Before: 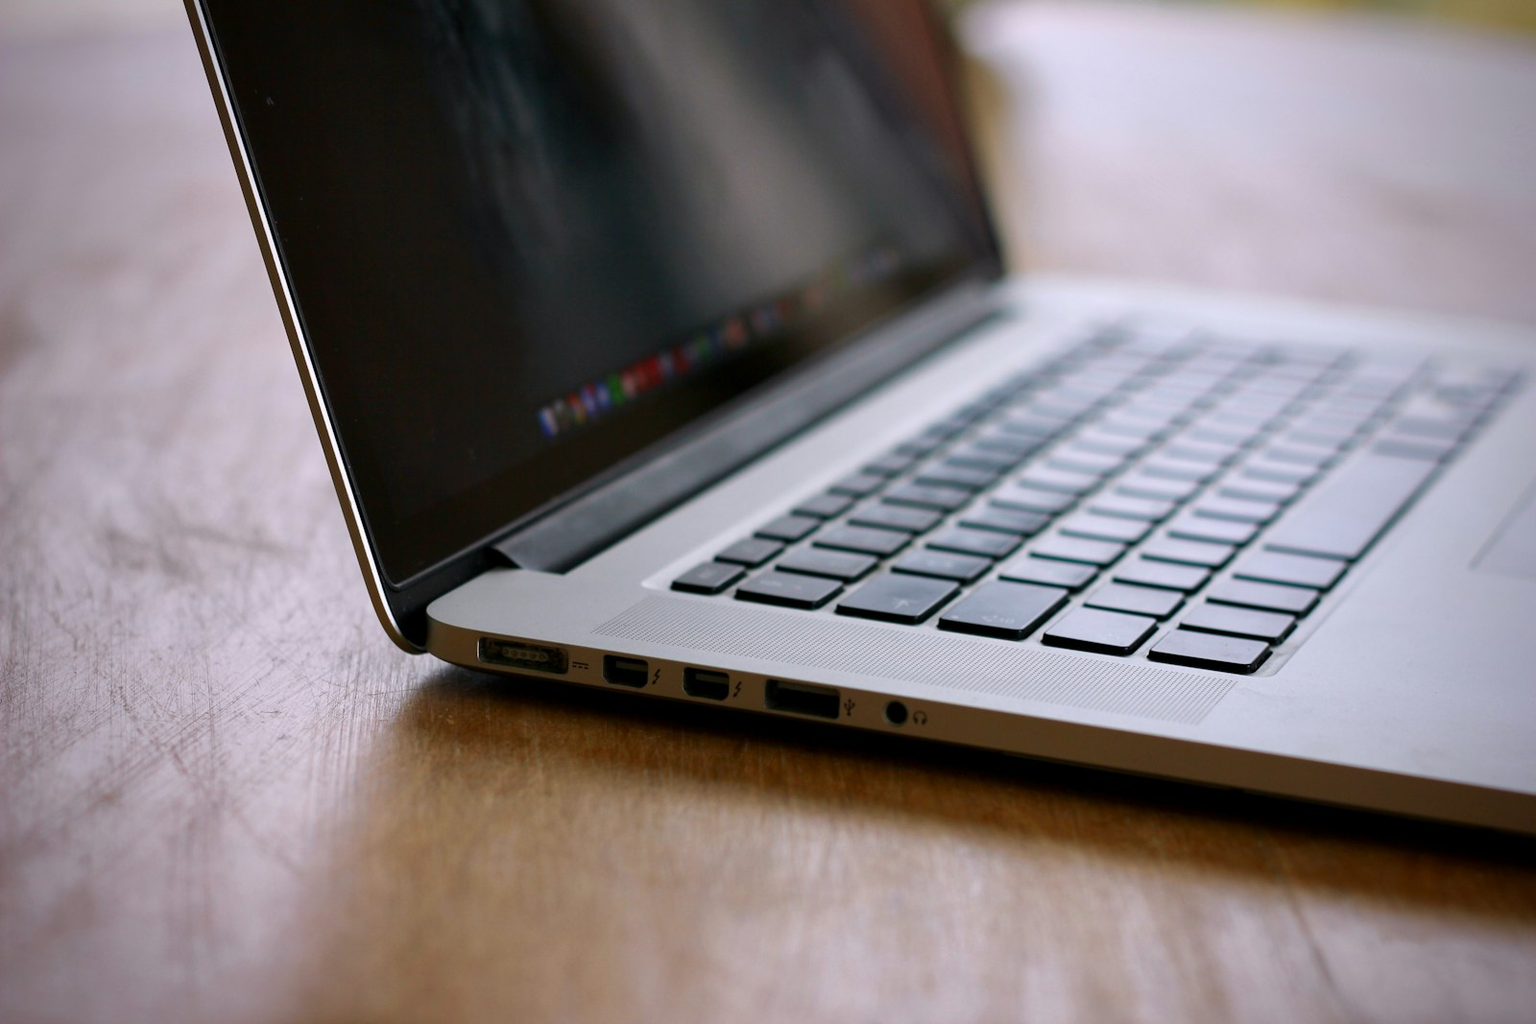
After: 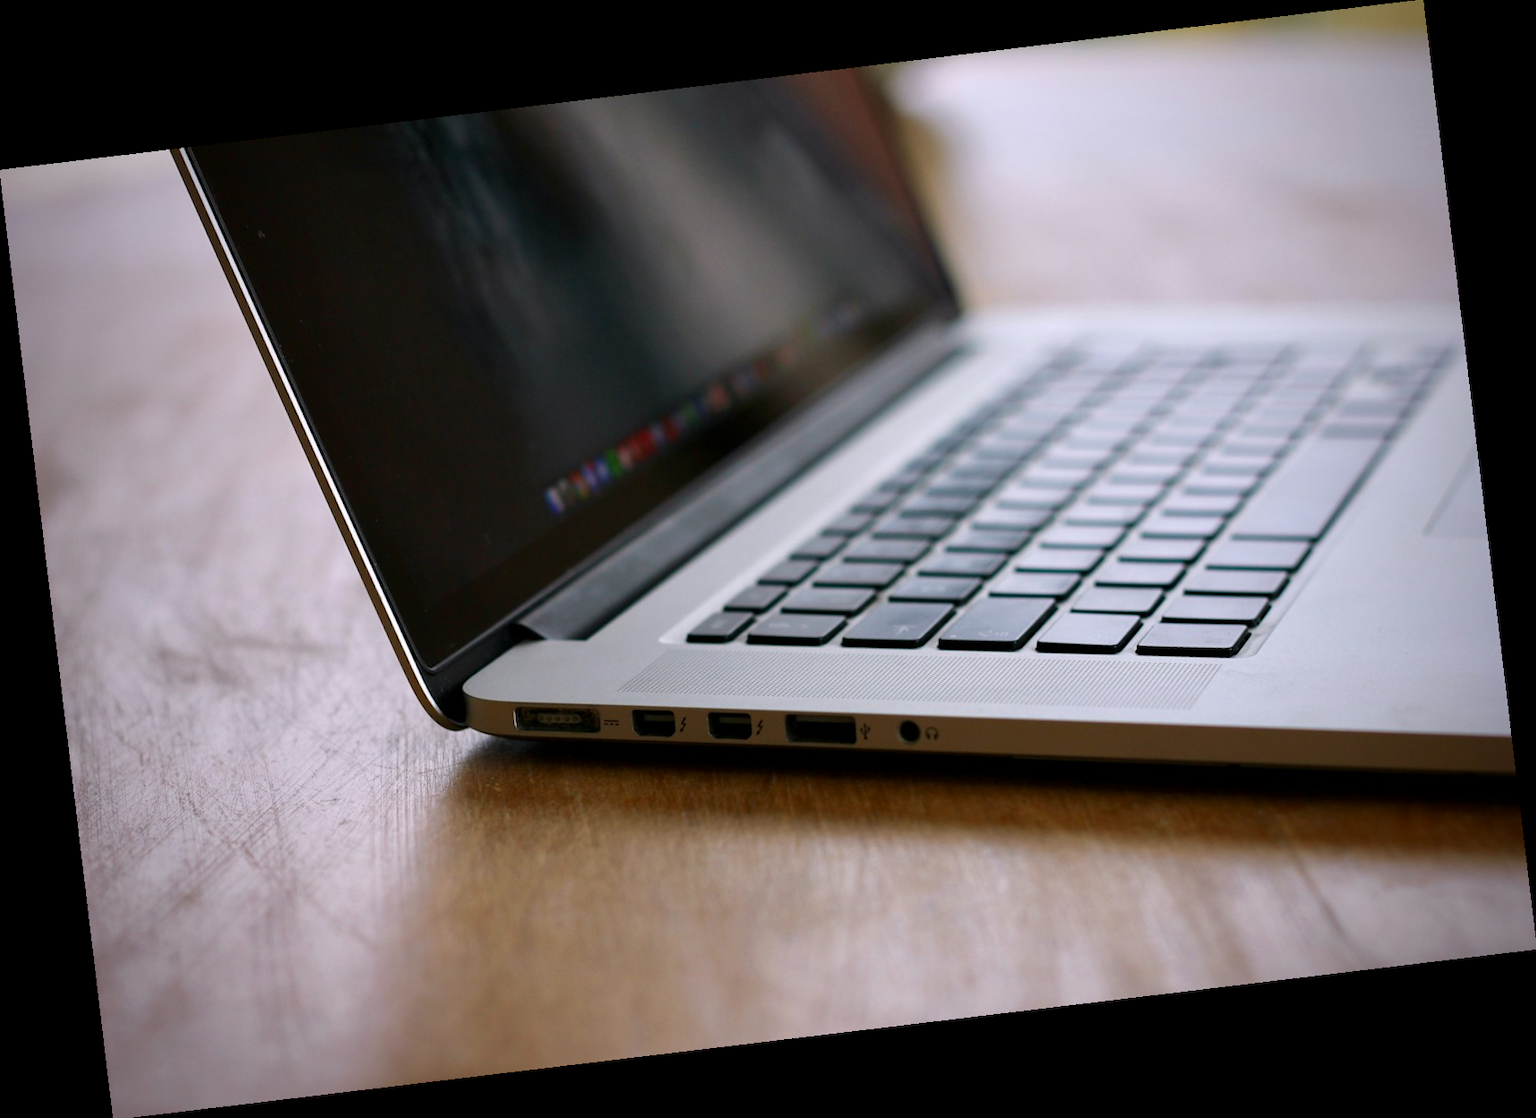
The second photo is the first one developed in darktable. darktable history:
tone equalizer: on, module defaults
rotate and perspective: rotation -6.83°, automatic cropping off
